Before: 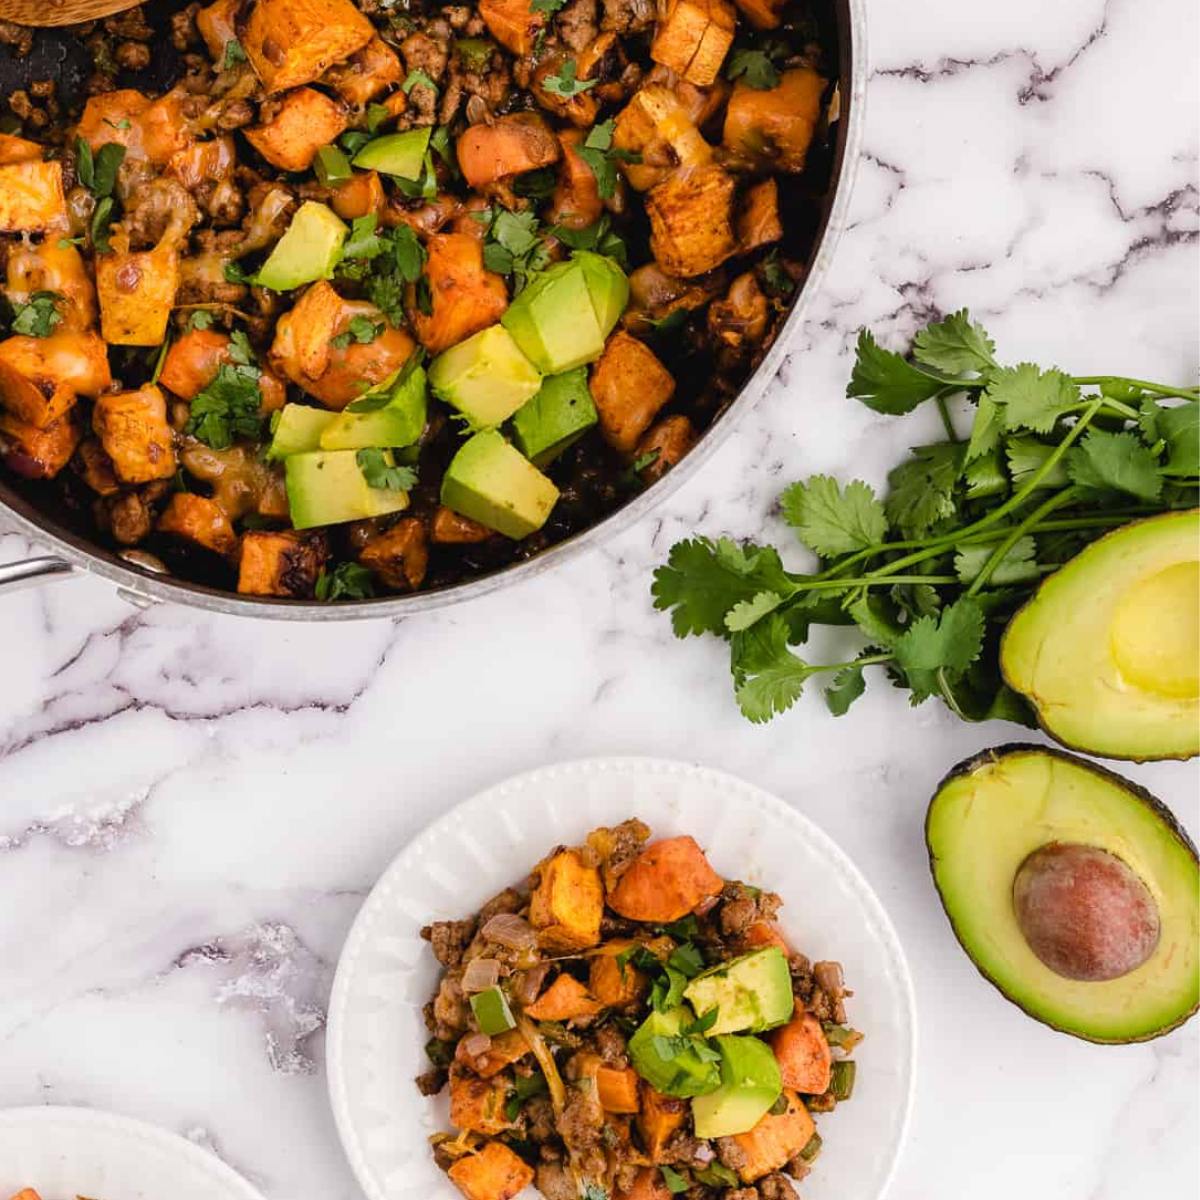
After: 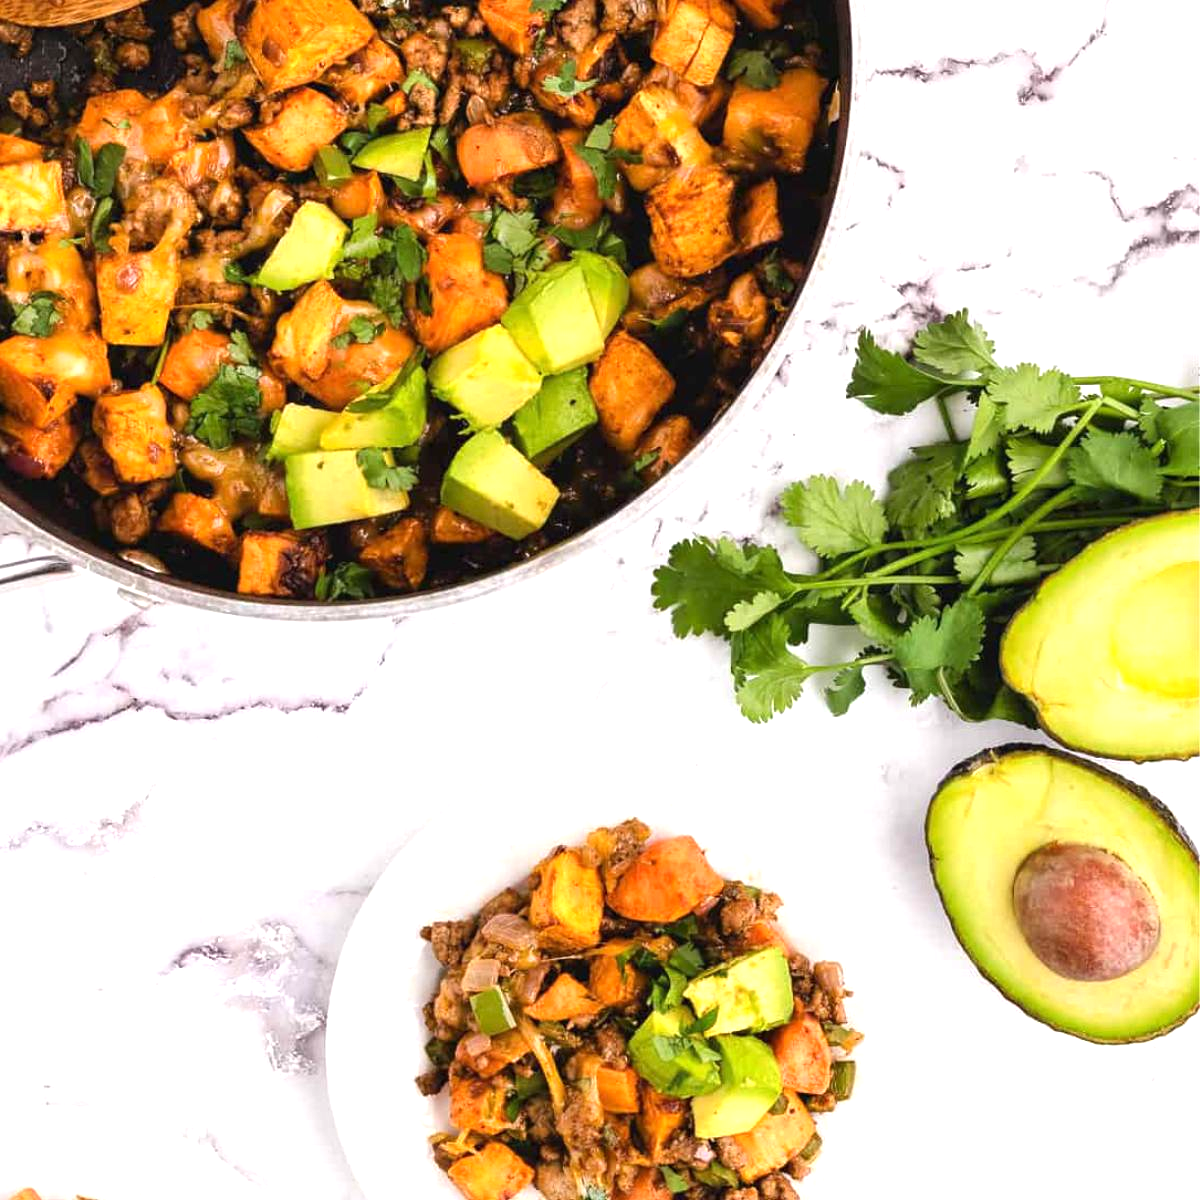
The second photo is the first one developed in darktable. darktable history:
exposure: exposure 0.771 EV, compensate highlight preservation false
